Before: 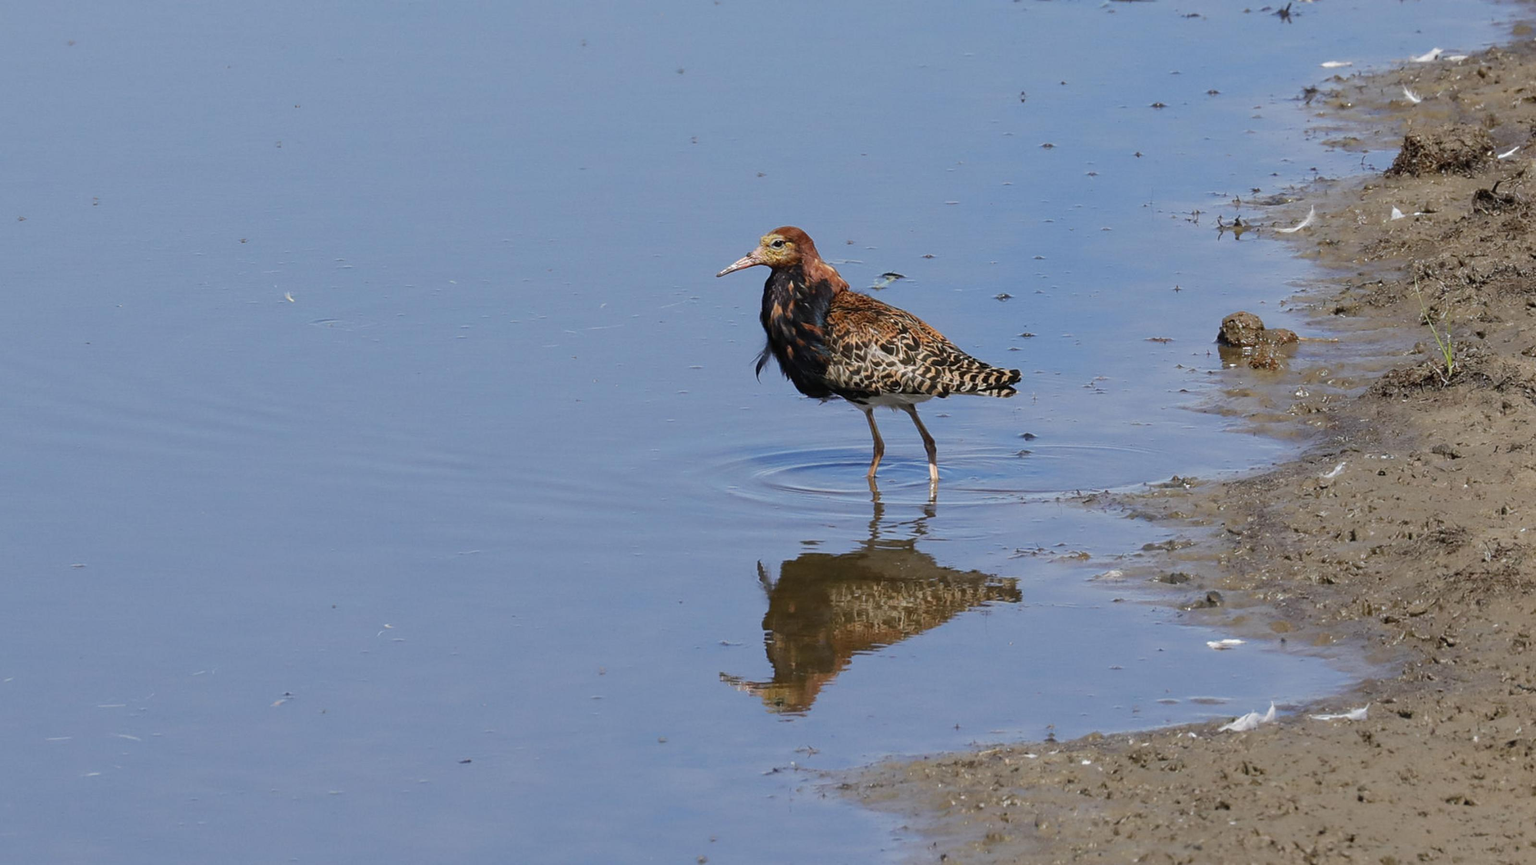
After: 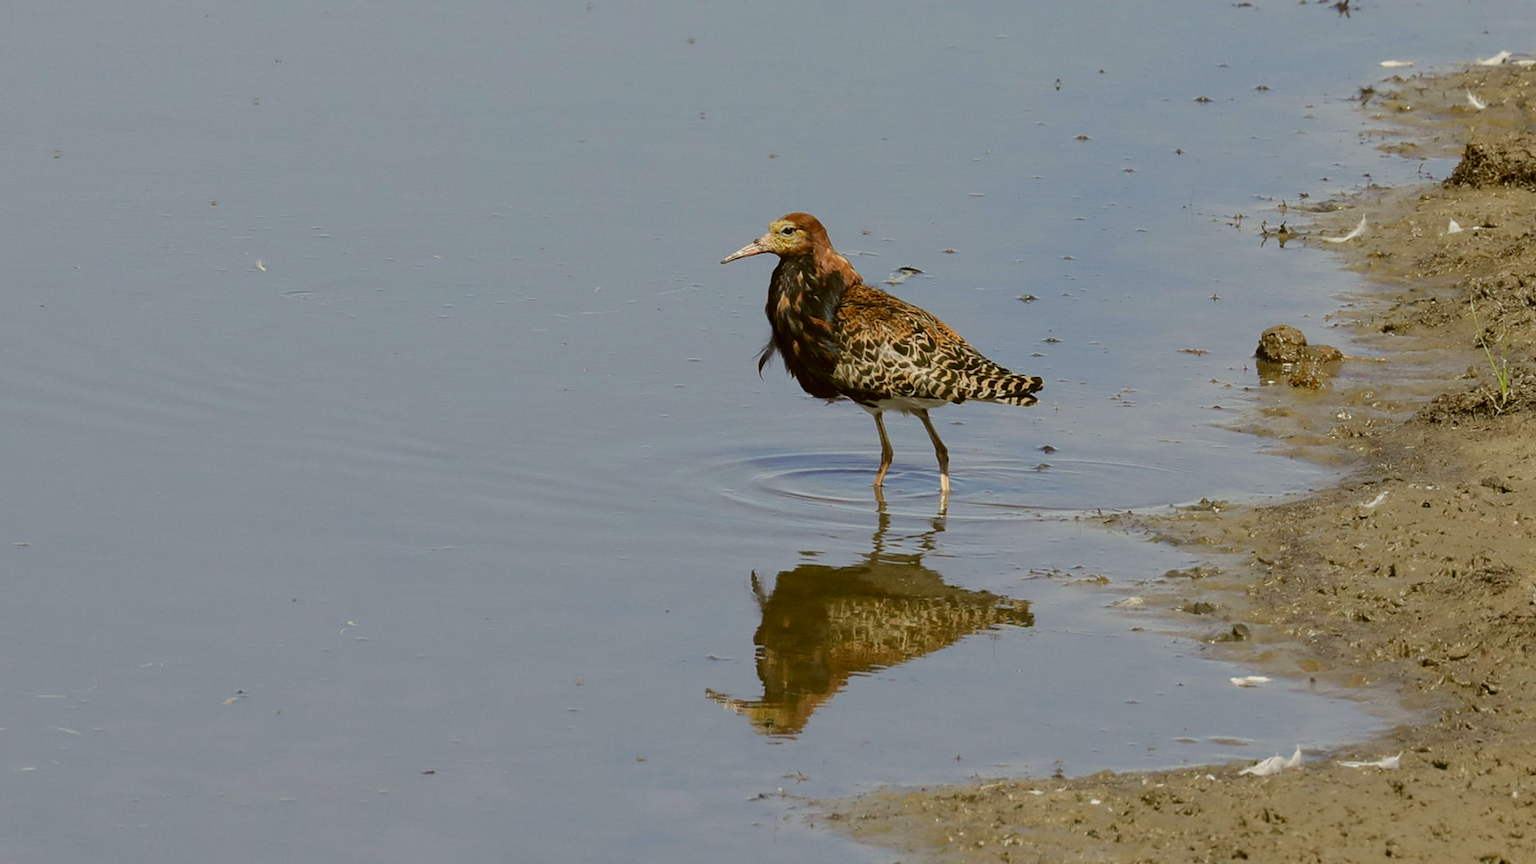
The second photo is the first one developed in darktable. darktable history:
crop and rotate: angle -2.45°
color correction: highlights a* -1.21, highlights b* 9.97, shadows a* 0.595, shadows b* 18.73
filmic rgb: black relative exposure -14.33 EV, white relative exposure 3.36 EV, hardness 7.91, contrast 0.991
